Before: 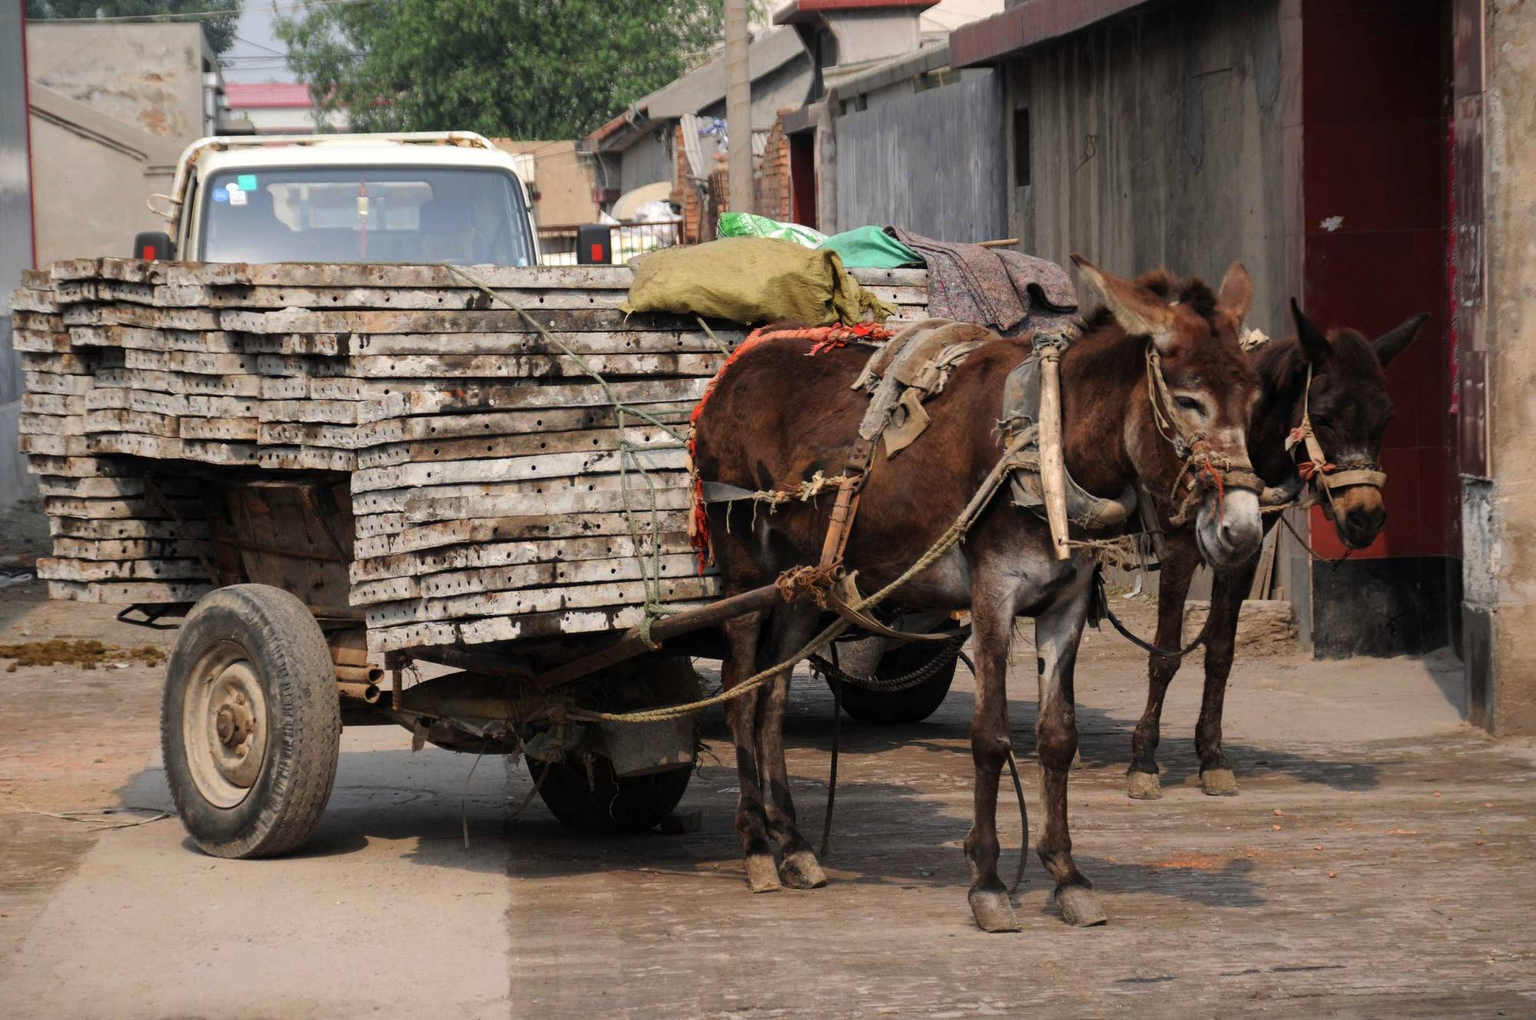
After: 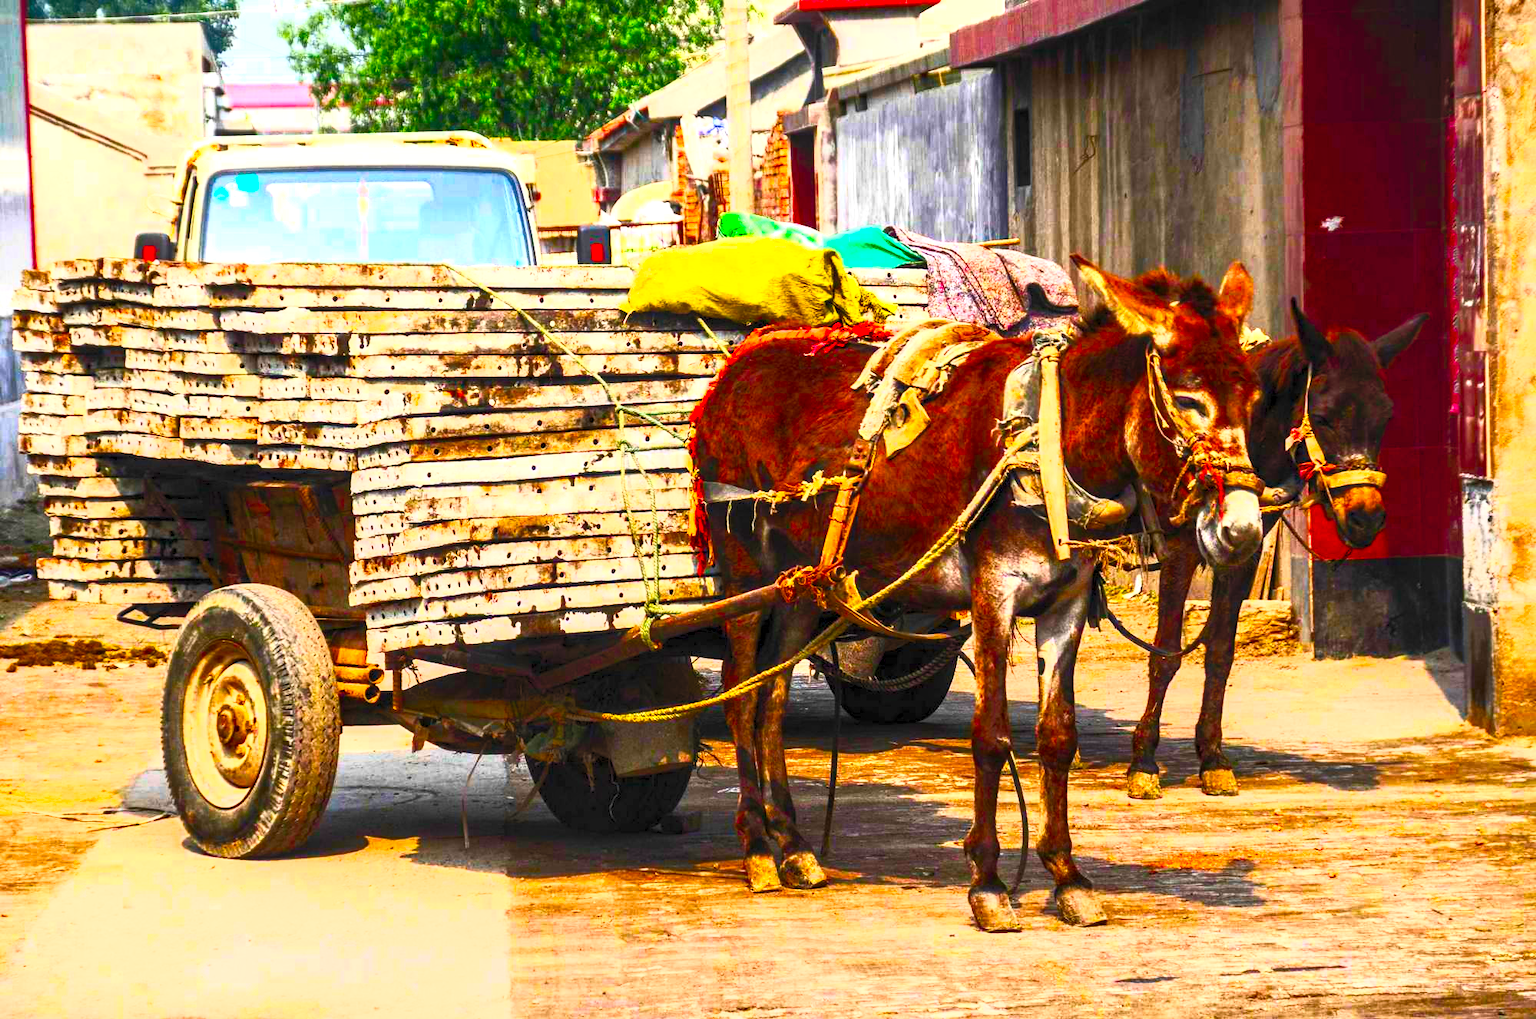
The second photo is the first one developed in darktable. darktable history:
color balance rgb: global offset › hue 170.88°, perceptual saturation grading › global saturation 40.079%, perceptual saturation grading › highlights -25.173%, perceptual saturation grading › mid-tones 34.463%, perceptual saturation grading › shadows 35.733%, global vibrance 43.204%
local contrast: detail 150%
contrast brightness saturation: contrast 0.996, brightness 0.997, saturation 0.992
